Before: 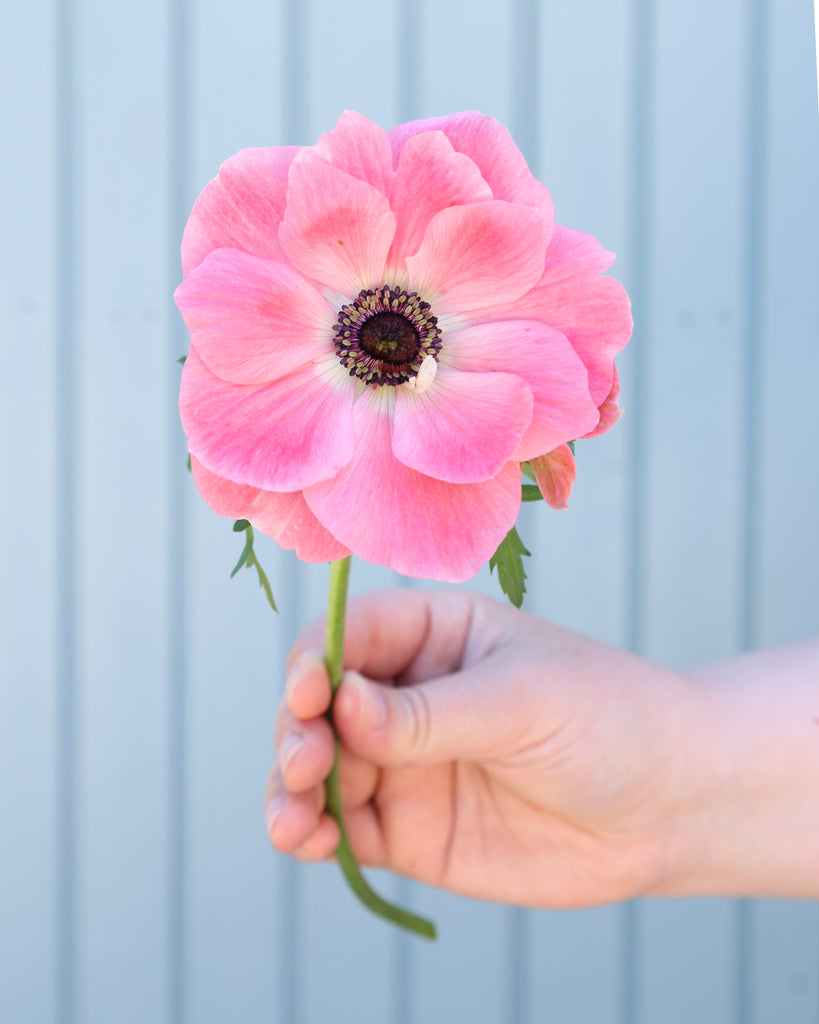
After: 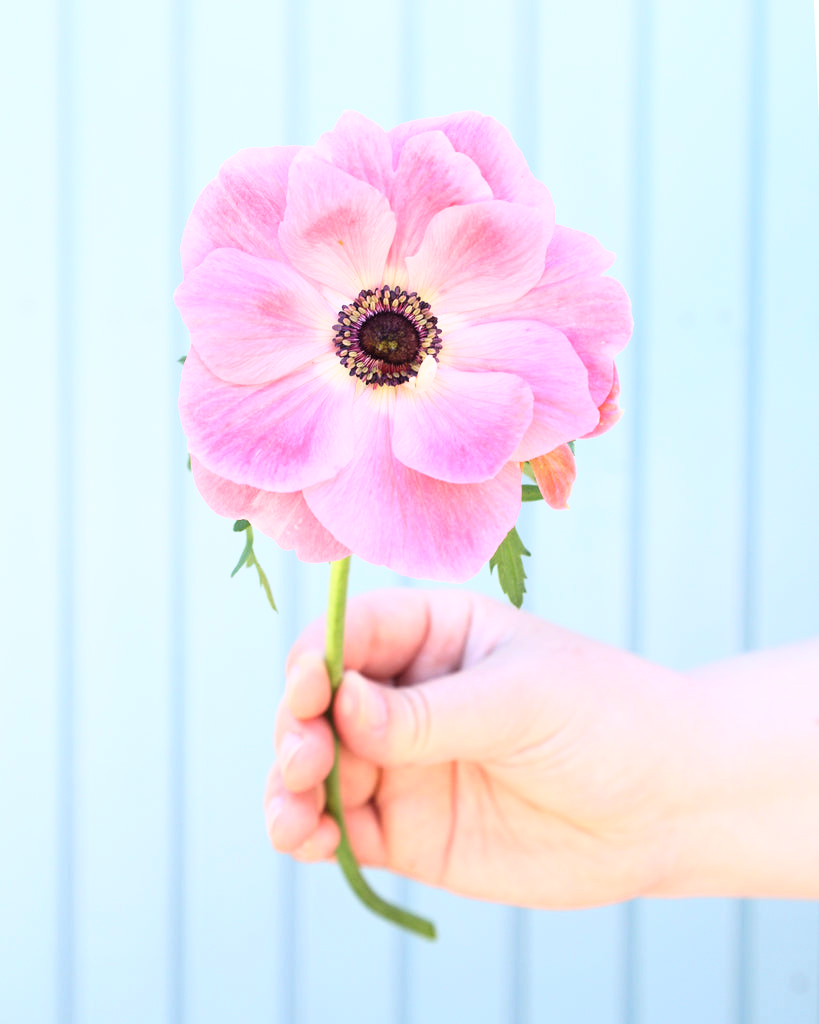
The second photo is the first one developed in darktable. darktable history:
exposure: exposure 0.2 EV, compensate highlight preservation false
base curve: curves: ch0 [(0, 0) (0.557, 0.834) (1, 1)]
white balance: red 1.009, blue 0.985
